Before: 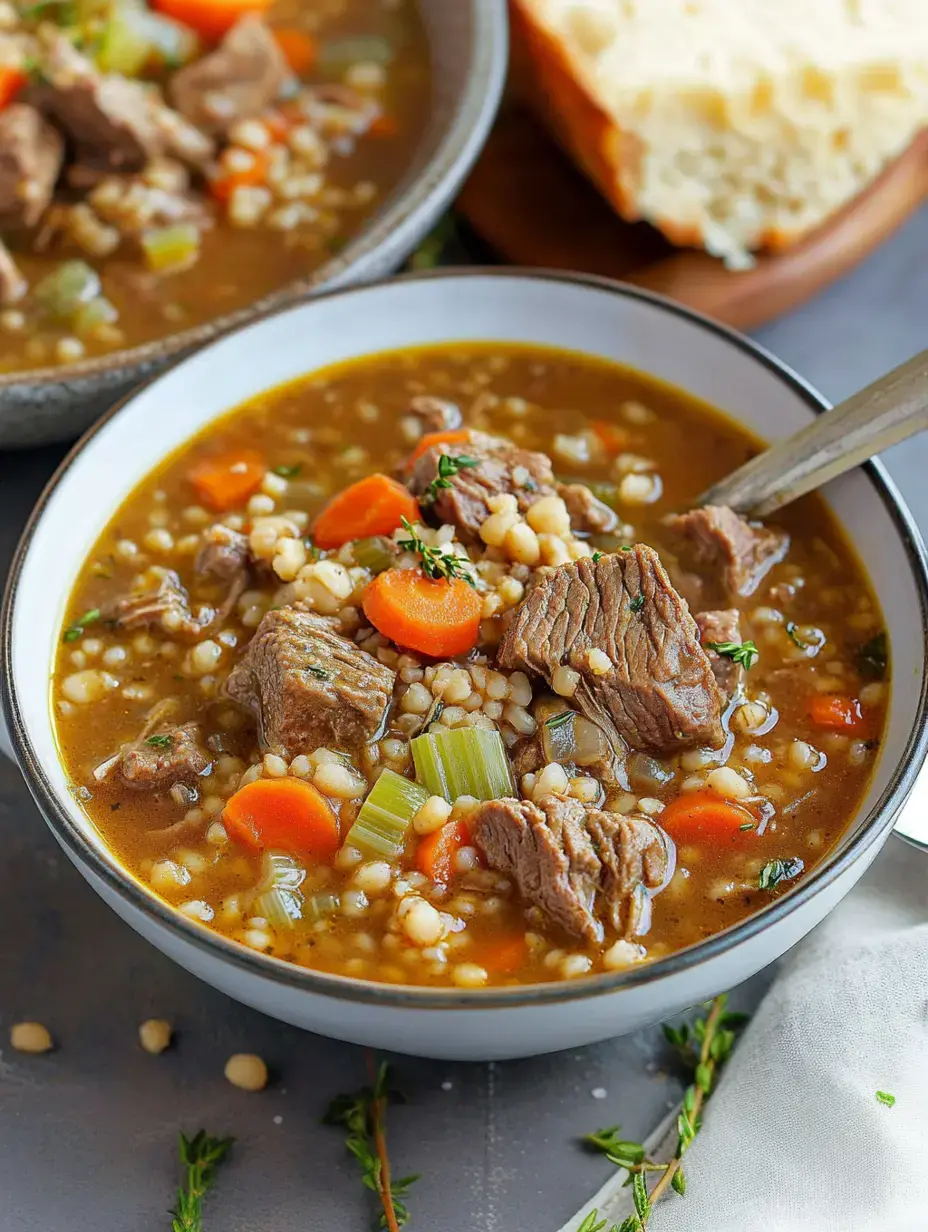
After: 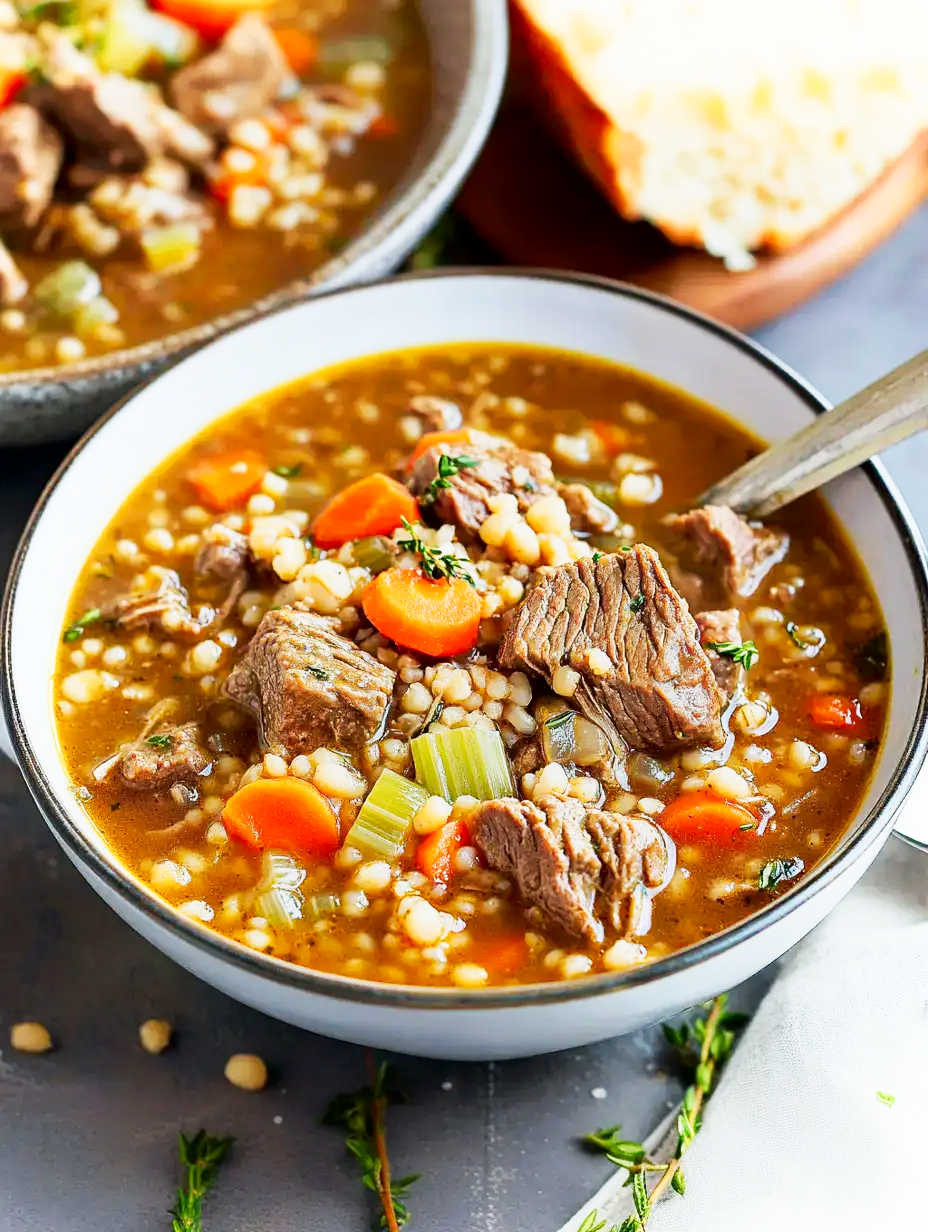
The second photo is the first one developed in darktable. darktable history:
shadows and highlights: shadows -62.06, white point adjustment -5.21, highlights 61.03, highlights color adjustment 52.79%
tone curve: curves: ch0 [(0, 0) (0.055, 0.05) (0.258, 0.287) (0.434, 0.526) (0.517, 0.648) (0.745, 0.874) (1, 1)]; ch1 [(0, 0) (0.346, 0.307) (0.418, 0.383) (0.46, 0.439) (0.482, 0.493) (0.502, 0.503) (0.517, 0.514) (0.55, 0.561) (0.588, 0.603) (0.646, 0.688) (1, 1)]; ch2 [(0, 0) (0.346, 0.34) (0.431, 0.45) (0.485, 0.499) (0.5, 0.503) (0.527, 0.525) (0.545, 0.562) (0.679, 0.706) (1, 1)], preserve colors none
